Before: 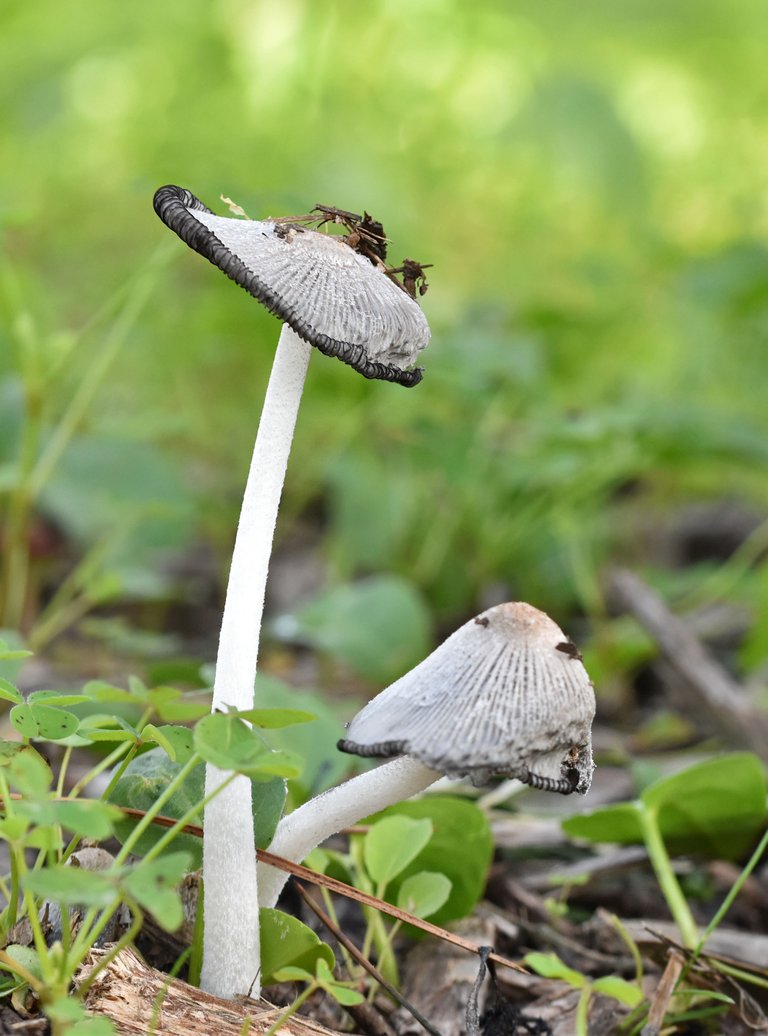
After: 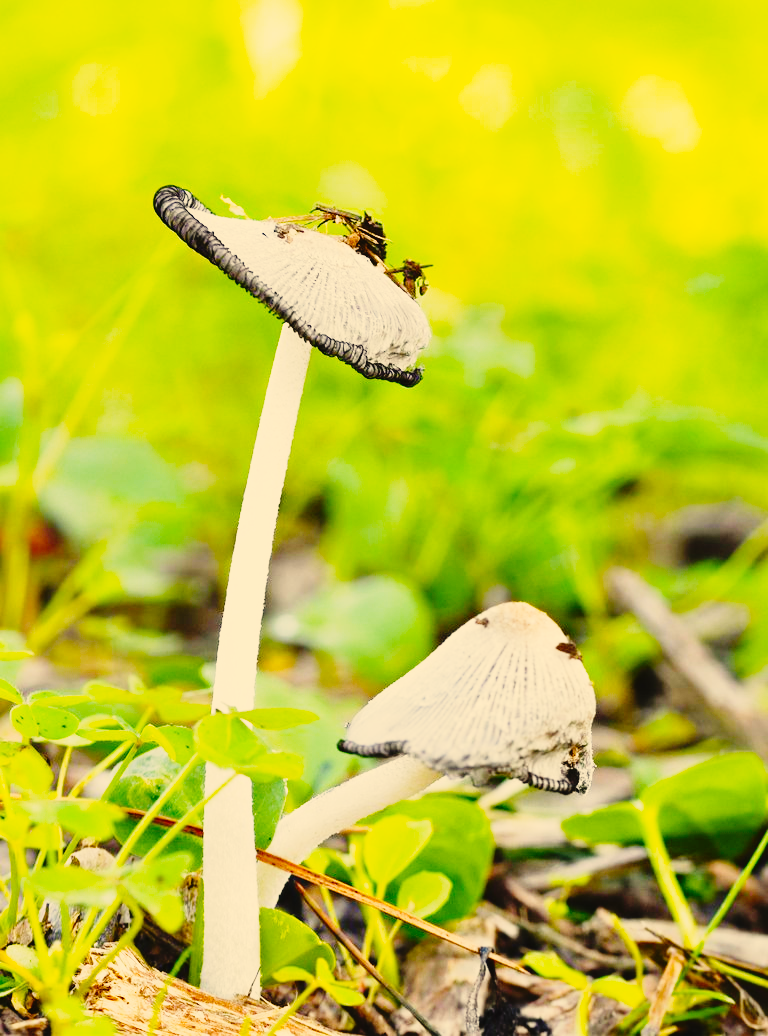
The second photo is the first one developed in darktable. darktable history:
color correction: highlights a* 2.62, highlights b* 23.46
tone curve: curves: ch0 [(0, 0.022) (0.114, 0.088) (0.282, 0.316) (0.446, 0.511) (0.613, 0.693) (0.786, 0.843) (0.999, 0.949)]; ch1 [(0, 0) (0.395, 0.343) (0.463, 0.427) (0.486, 0.474) (0.503, 0.5) (0.535, 0.522) (0.555, 0.566) (0.594, 0.614) (0.755, 0.793) (1, 1)]; ch2 [(0, 0) (0.369, 0.388) (0.449, 0.431) (0.501, 0.5) (0.528, 0.517) (0.561, 0.59) (0.612, 0.646) (0.697, 0.721) (1, 1)], preserve colors none
base curve: curves: ch0 [(0, 0) (0.028, 0.03) (0.121, 0.232) (0.46, 0.748) (0.859, 0.968) (1, 1)], exposure shift 0.01, preserve colors none
color balance rgb: power › hue 61.9°, perceptual saturation grading › global saturation 19.376%, global vibrance 50.44%
